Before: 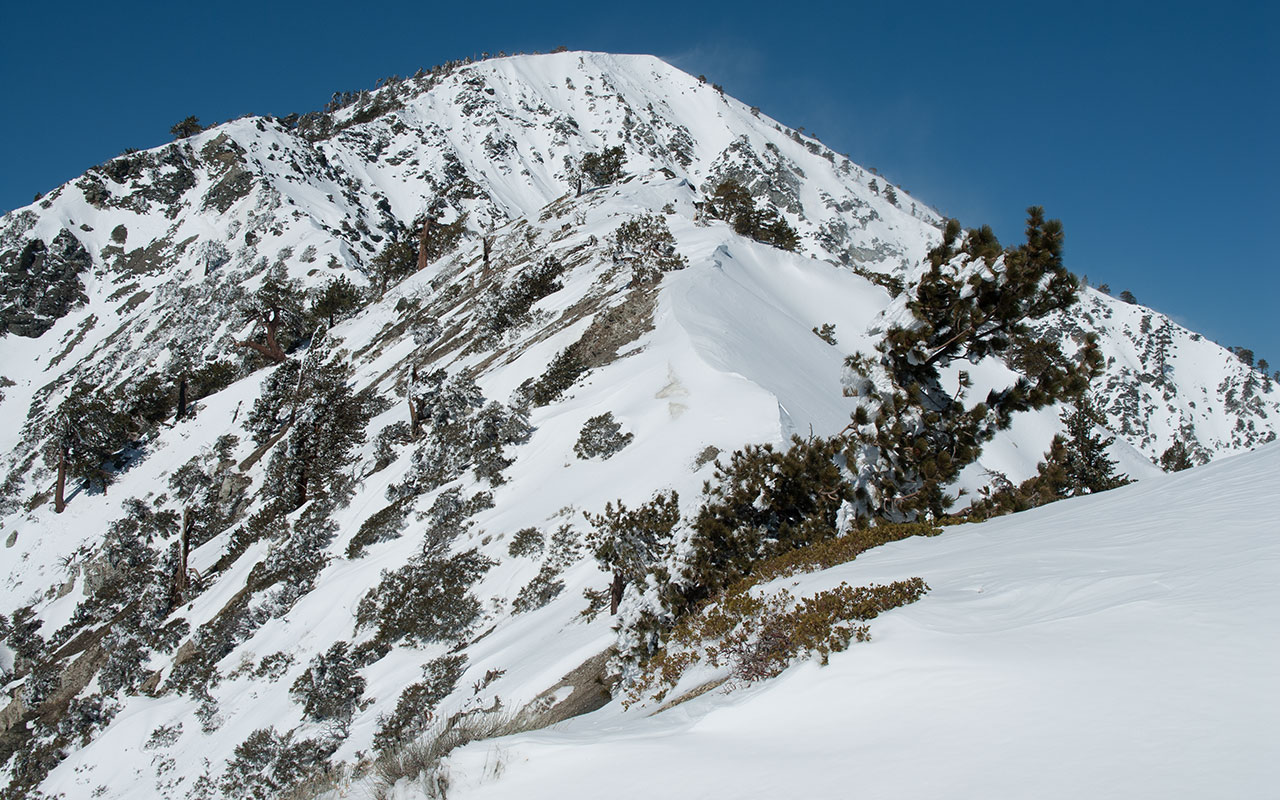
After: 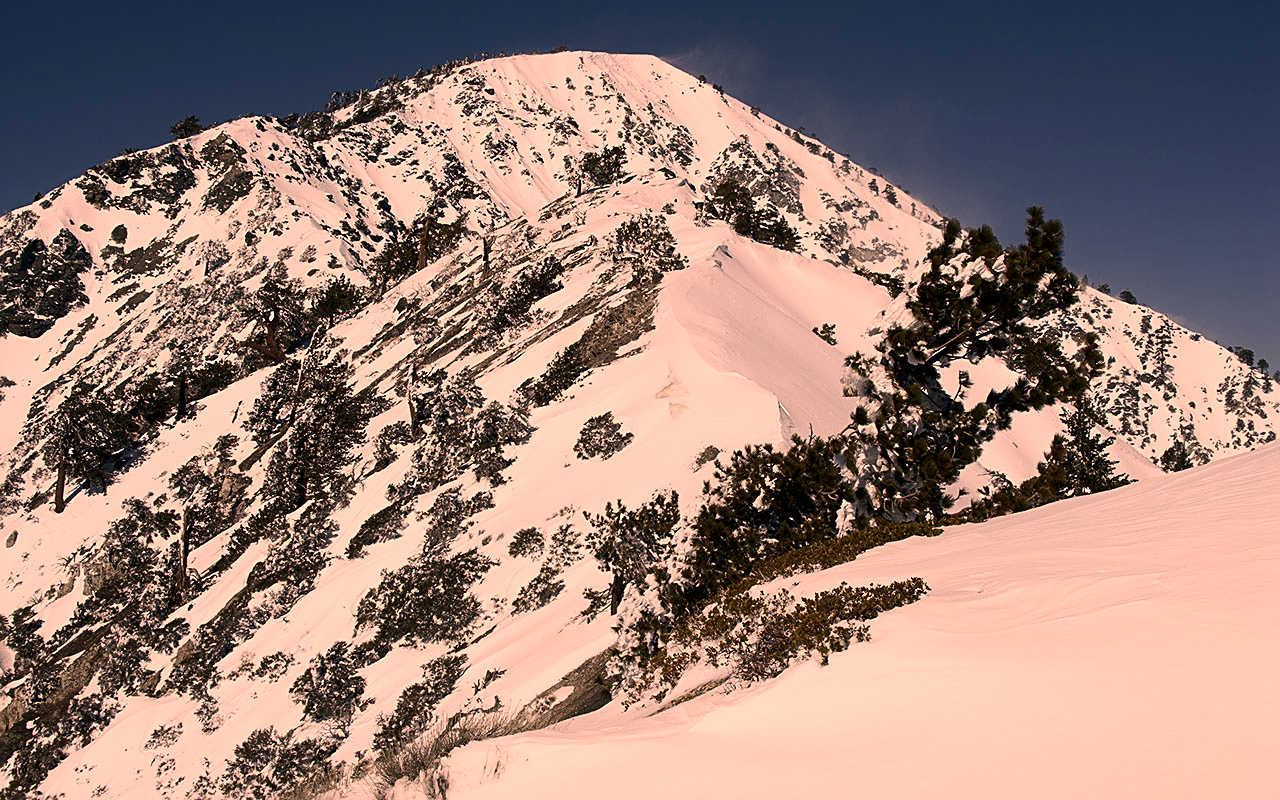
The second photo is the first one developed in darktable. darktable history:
contrast brightness saturation: contrast 0.186, brightness -0.112, saturation 0.205
color correction: highlights a* 39.76, highlights b* 39.87, saturation 0.692
sharpen: on, module defaults
